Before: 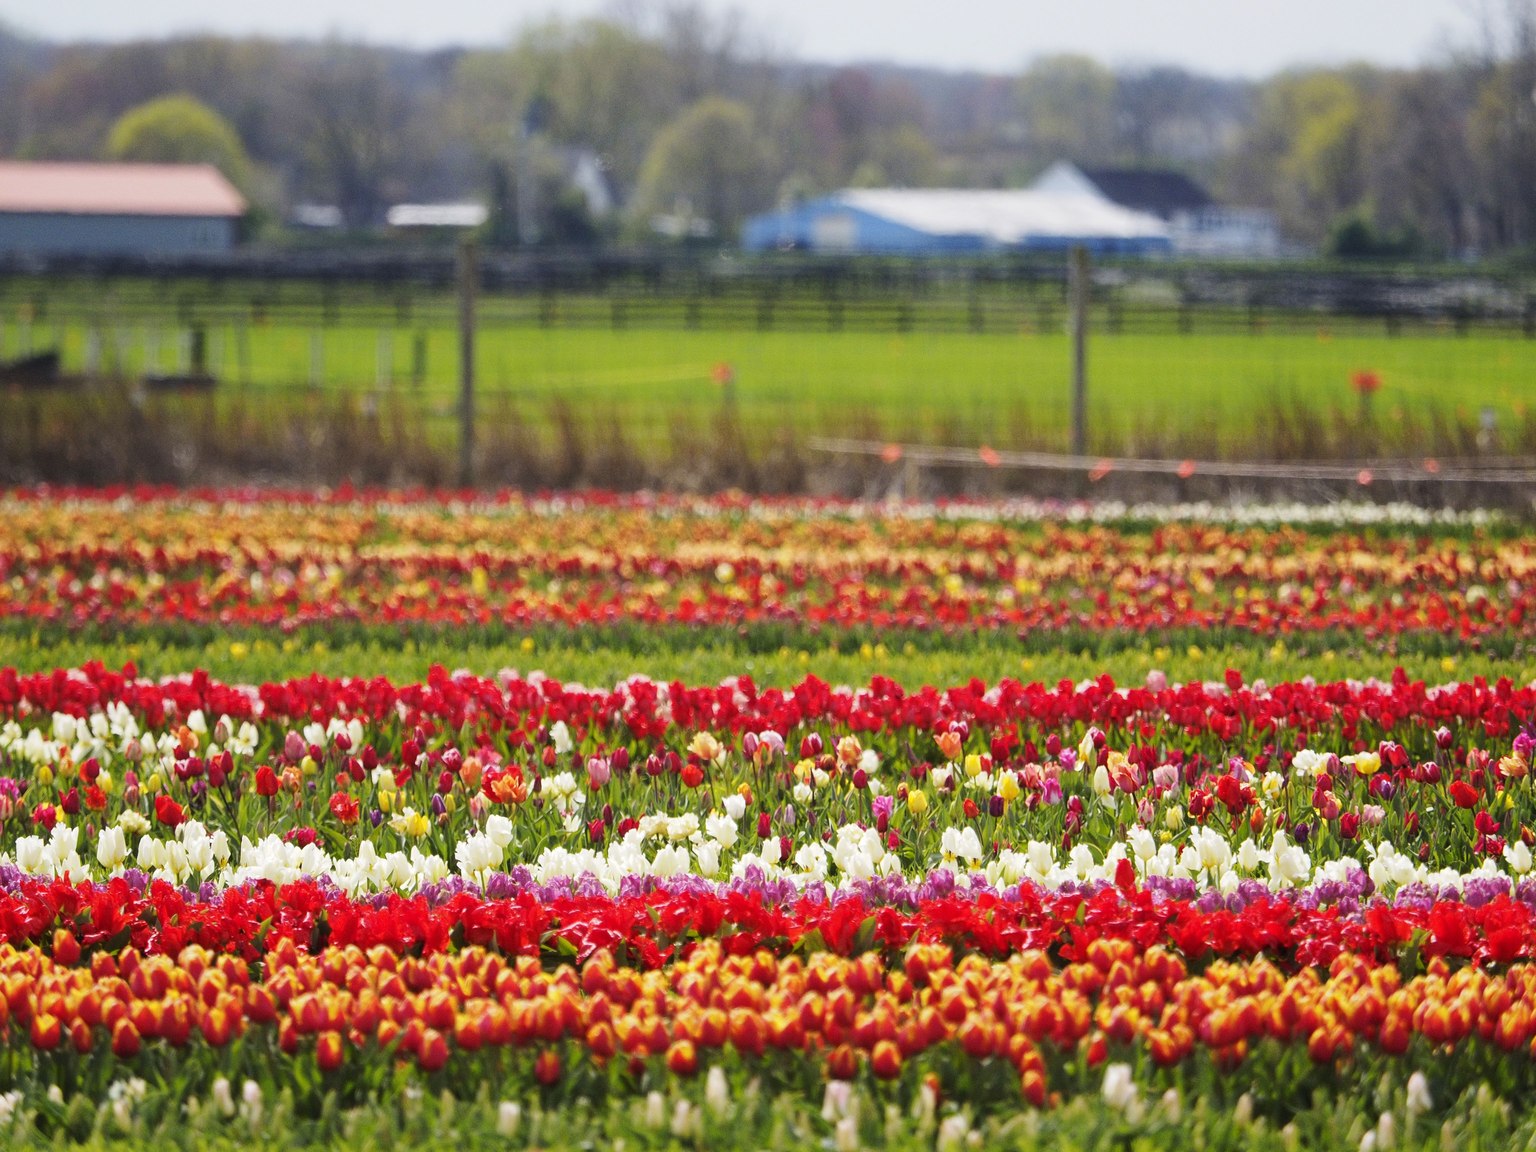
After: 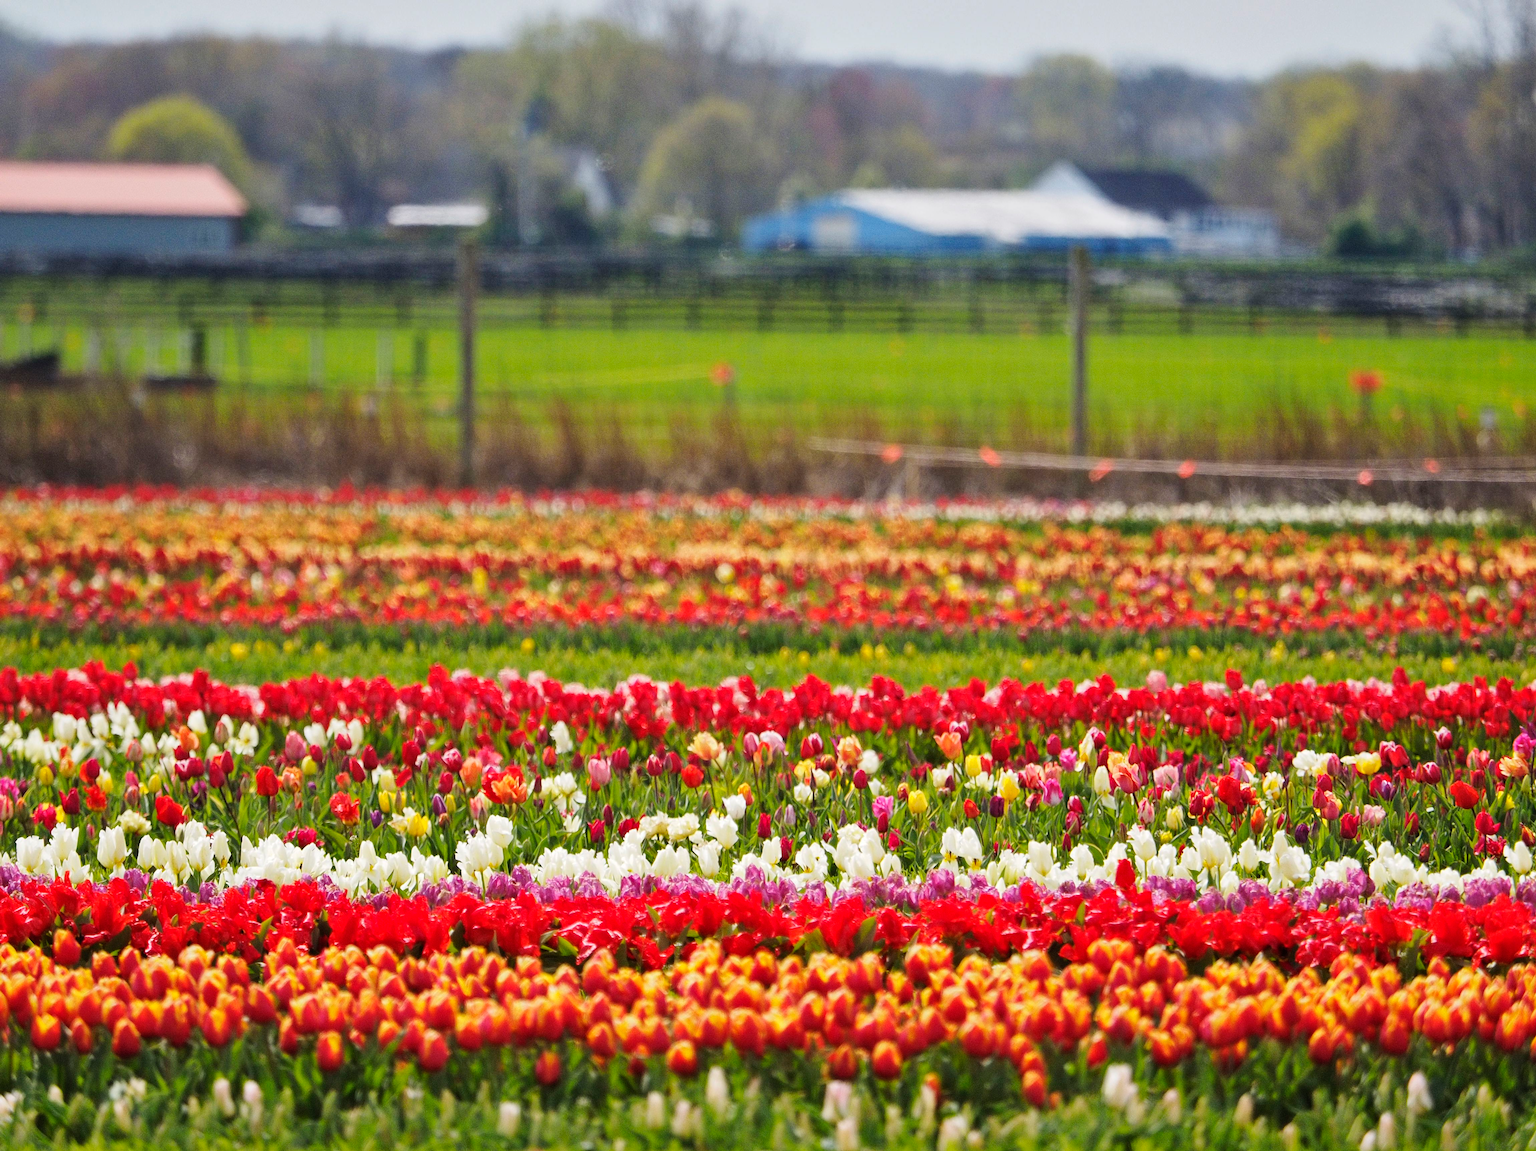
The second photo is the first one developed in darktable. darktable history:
shadows and highlights: soften with gaussian
crop: bottom 0.059%
